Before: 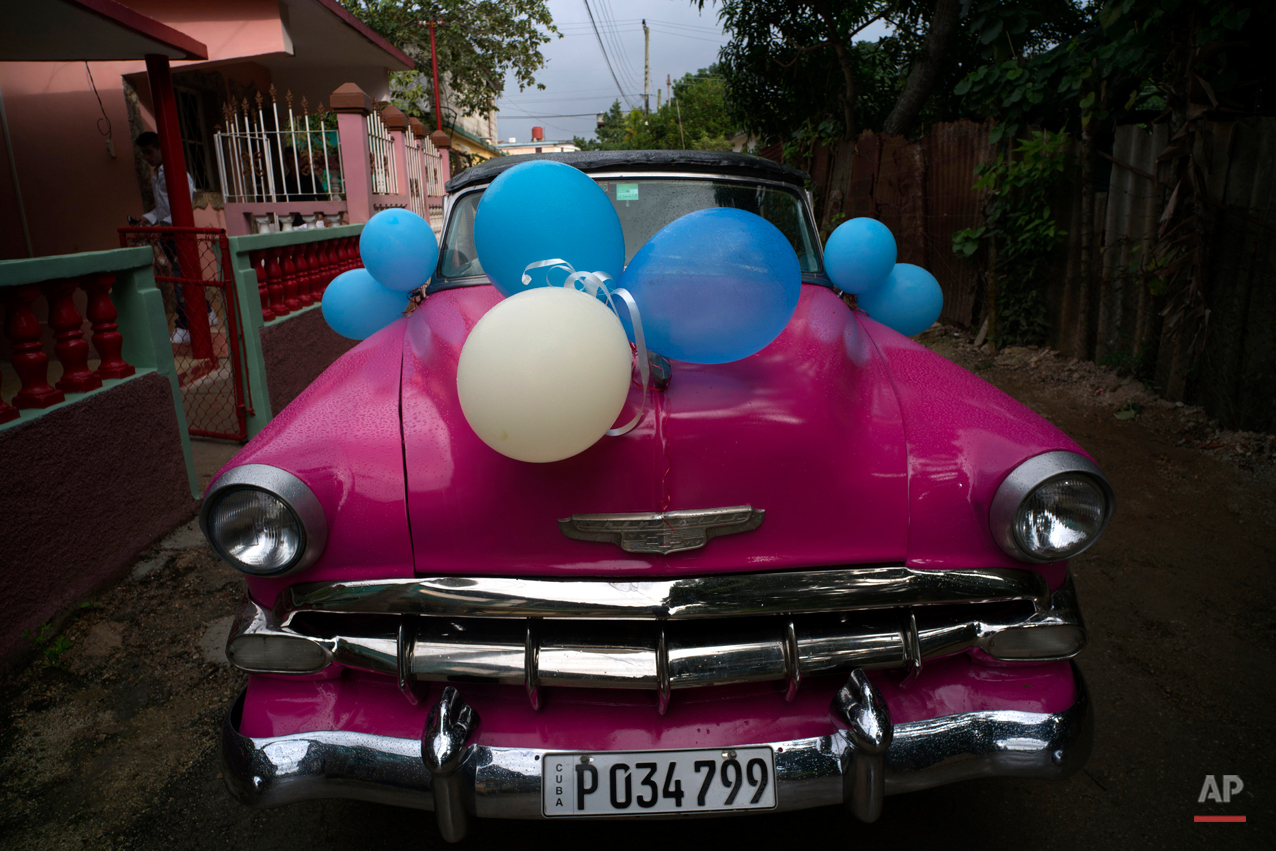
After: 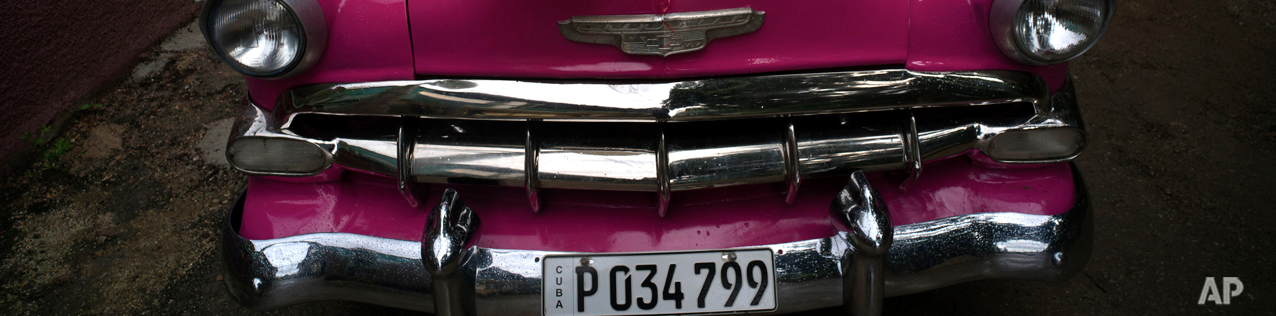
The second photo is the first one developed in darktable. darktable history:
shadows and highlights: radius 173.2, shadows 26.53, white point adjustment 3.21, highlights -68.92, highlights color adjustment 53.35%, soften with gaussian
crop and rotate: top 58.579%, bottom 4.267%
